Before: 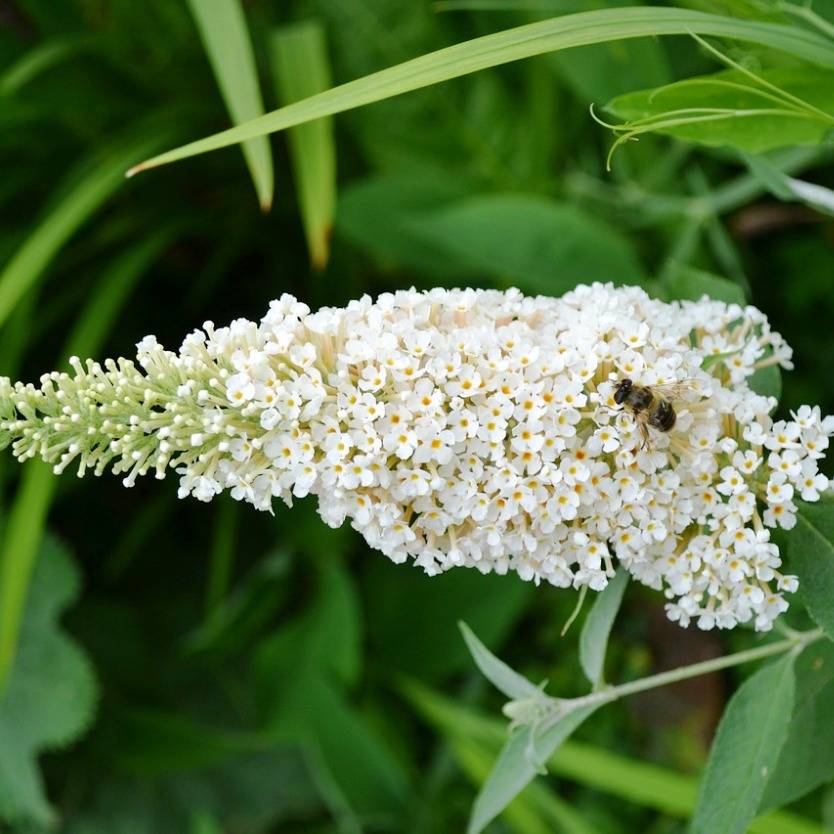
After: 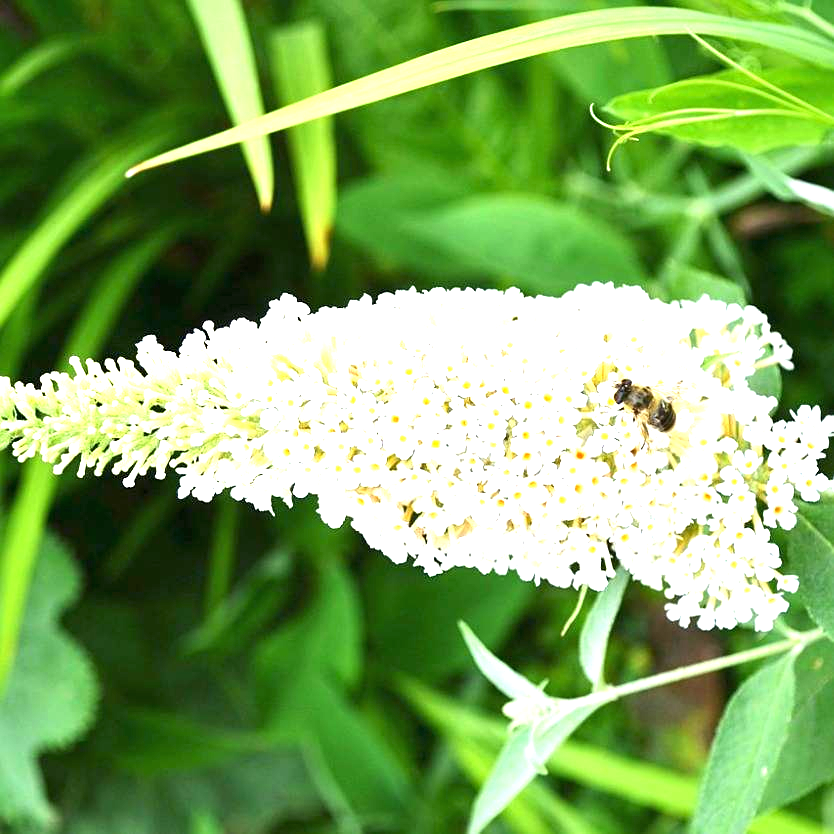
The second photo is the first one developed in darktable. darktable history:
exposure: black level correction 0, exposure 1.689 EV, compensate highlight preservation false
sharpen: amount 0.207
